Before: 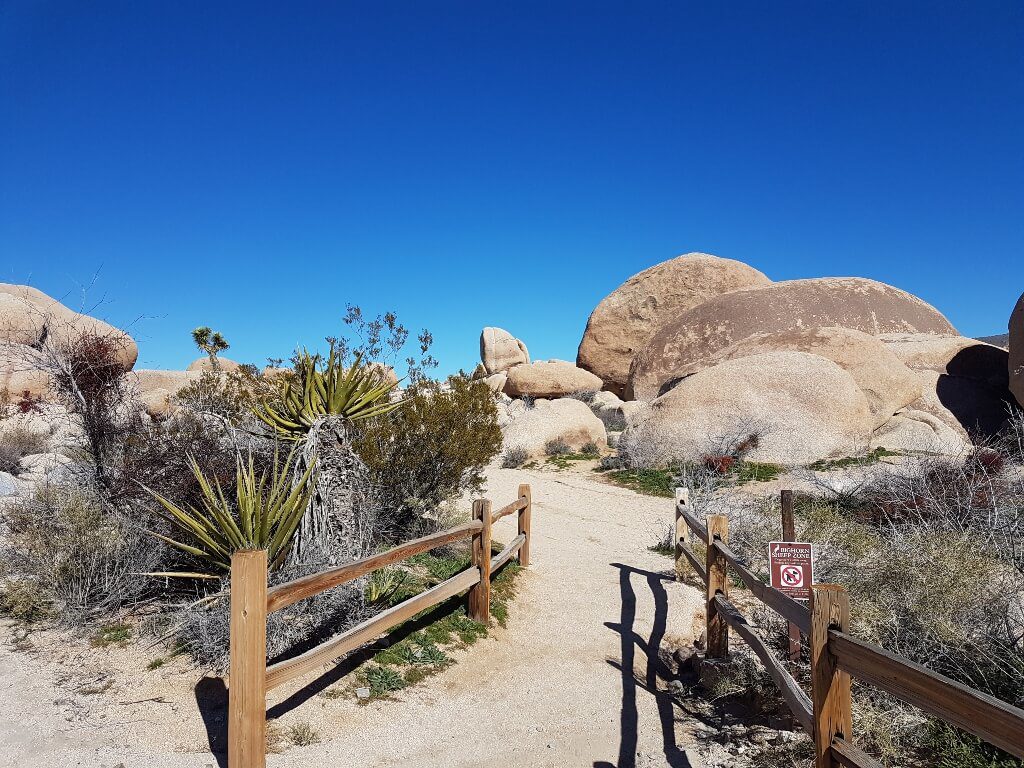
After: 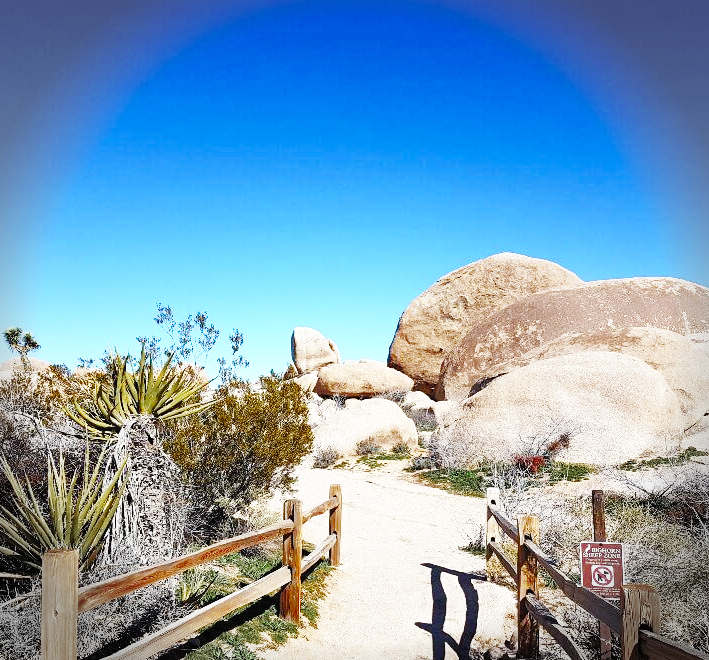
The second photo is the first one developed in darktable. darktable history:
crop: left 18.479%, right 12.2%, bottom 13.971%
tone equalizer: on, module defaults
vignetting: fall-off start 88.03%, fall-off radius 24.9%
shadows and highlights: shadows 25, highlights -25
color zones: curves: ch0 [(0.11, 0.396) (0.195, 0.36) (0.25, 0.5) (0.303, 0.412) (0.357, 0.544) (0.75, 0.5) (0.967, 0.328)]; ch1 [(0, 0.468) (0.112, 0.512) (0.202, 0.6) (0.25, 0.5) (0.307, 0.352) (0.357, 0.544) (0.75, 0.5) (0.963, 0.524)]
base curve: curves: ch0 [(0, 0.003) (0.001, 0.002) (0.006, 0.004) (0.02, 0.022) (0.048, 0.086) (0.094, 0.234) (0.162, 0.431) (0.258, 0.629) (0.385, 0.8) (0.548, 0.918) (0.751, 0.988) (1, 1)], preserve colors none
